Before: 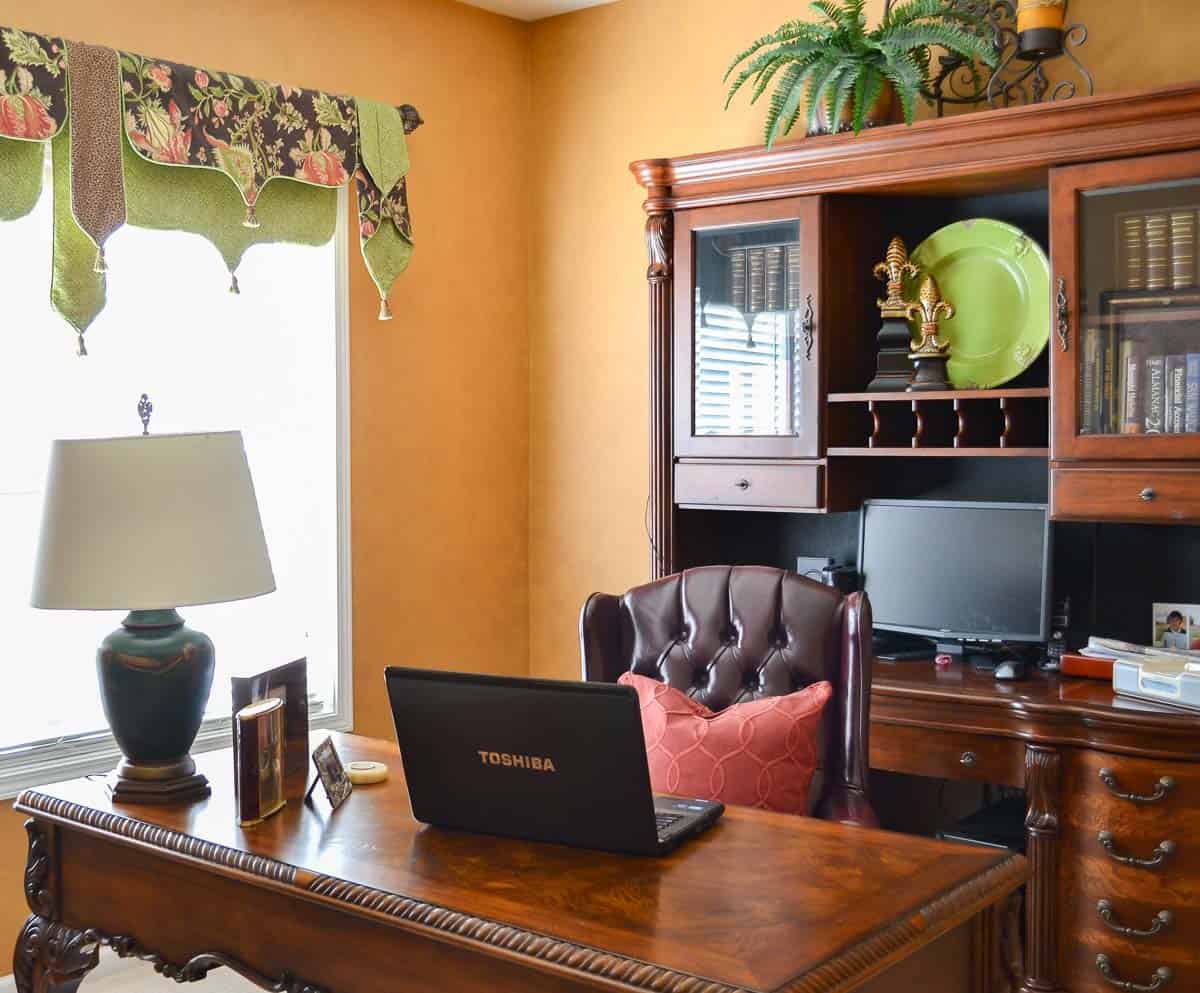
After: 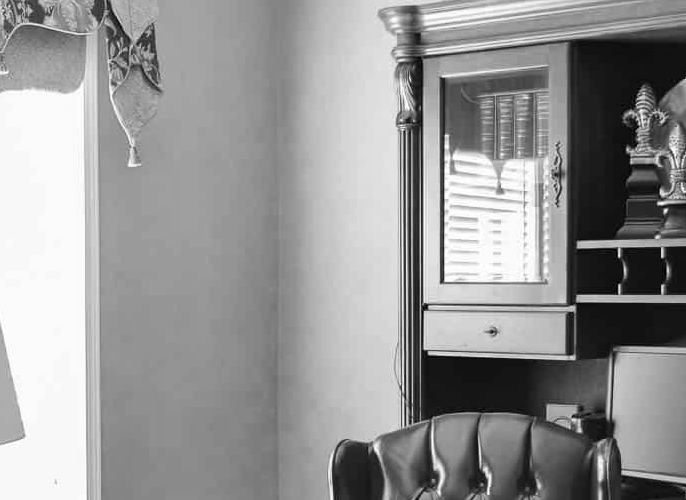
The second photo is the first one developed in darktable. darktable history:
monochrome: on, module defaults
crop: left 20.932%, top 15.471%, right 21.848%, bottom 34.081%
